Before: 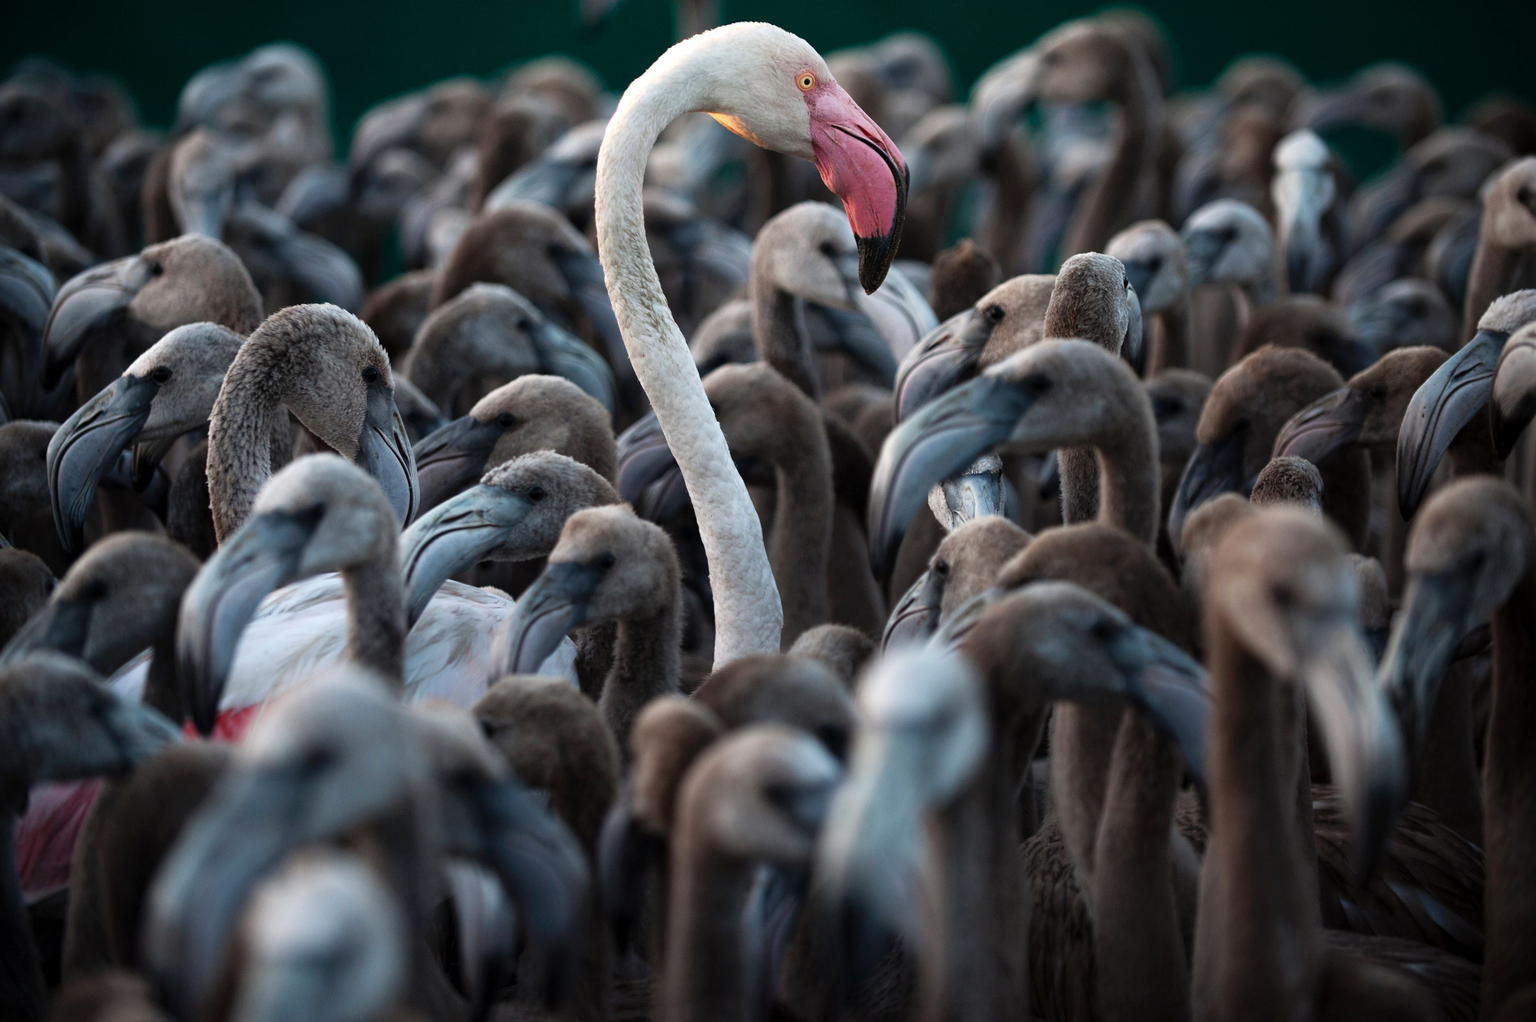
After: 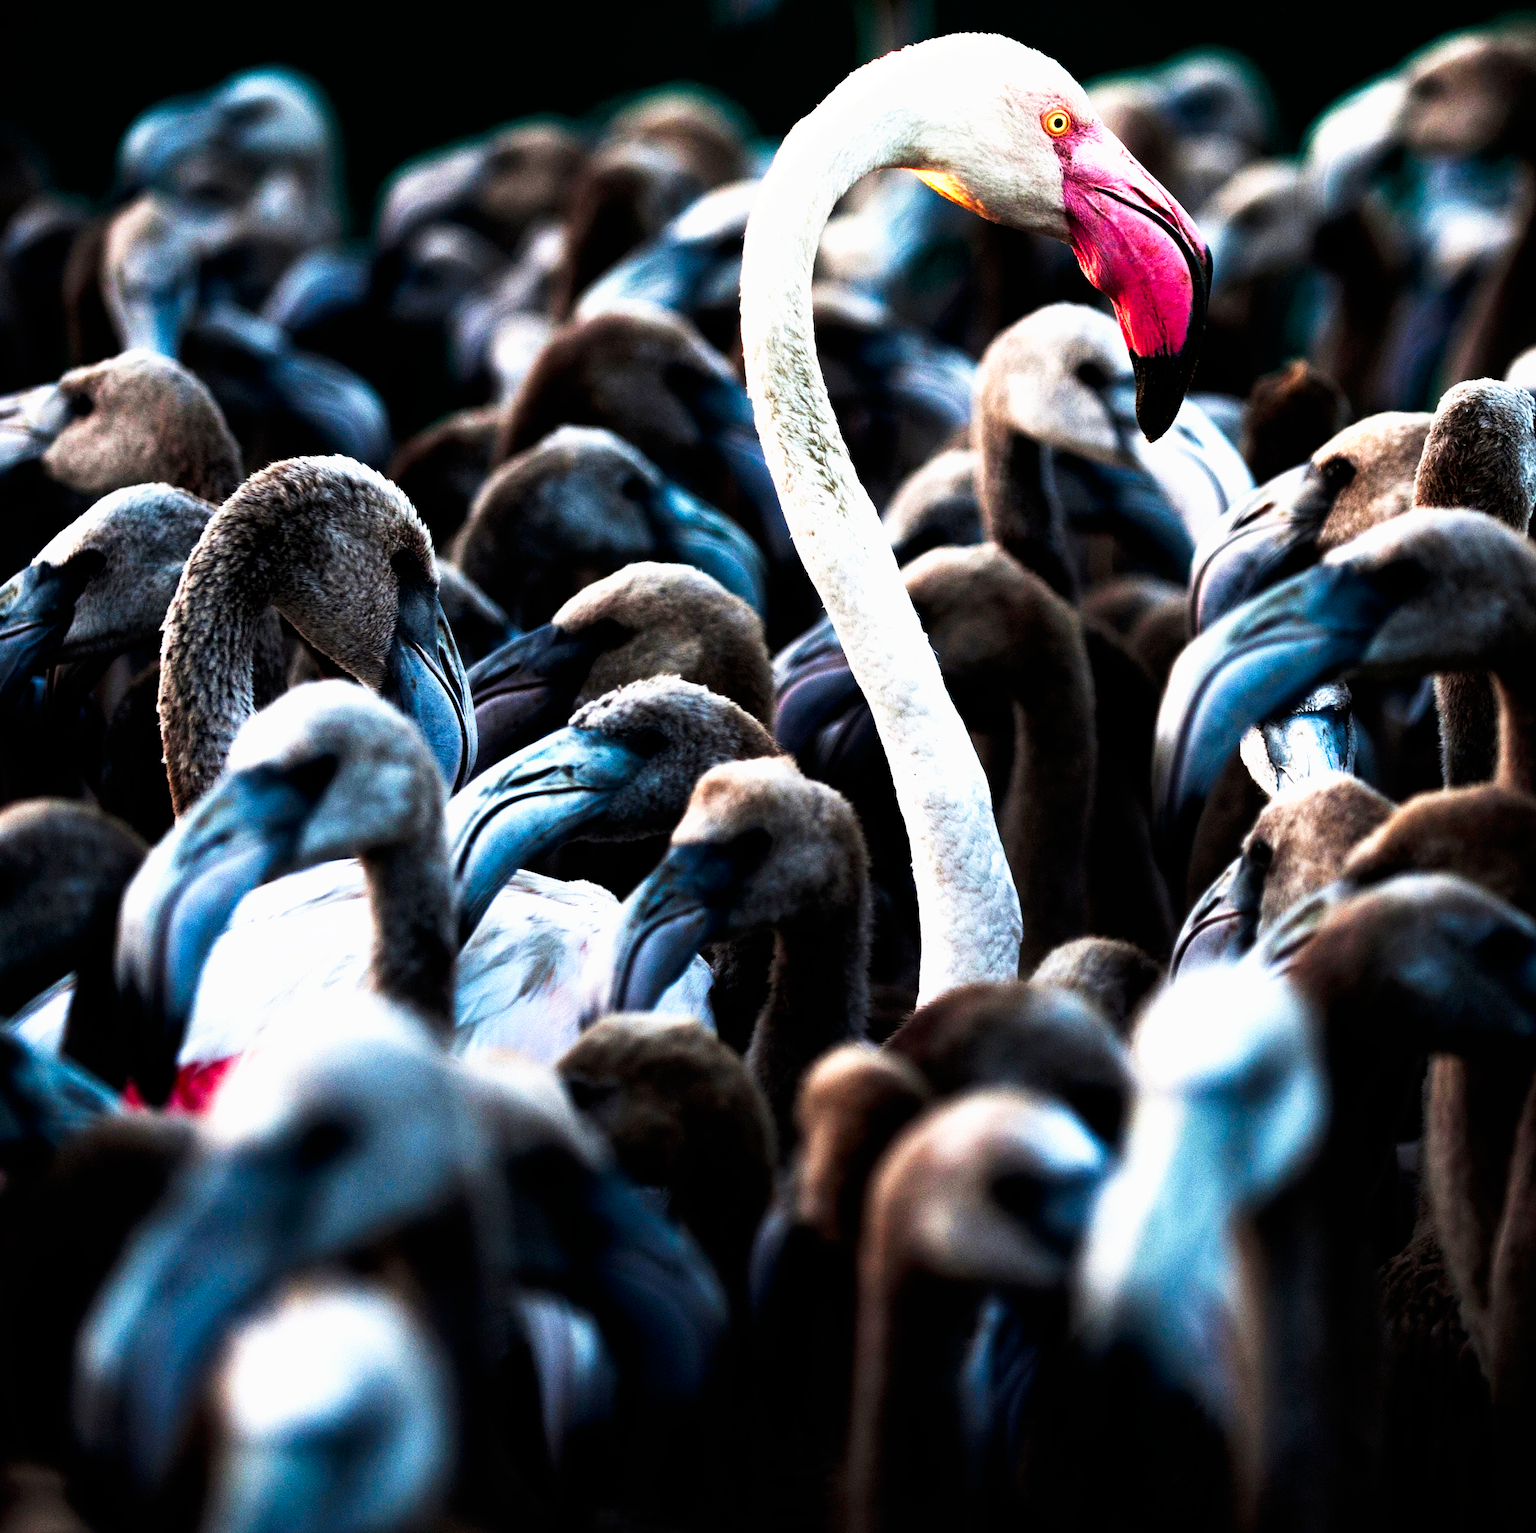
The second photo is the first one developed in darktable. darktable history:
crop and rotate: left 6.617%, right 26.717%
tone curve: curves: ch0 [(0, 0) (0.003, 0) (0.011, 0) (0.025, 0) (0.044, 0.001) (0.069, 0.003) (0.1, 0.003) (0.136, 0.006) (0.177, 0.014) (0.224, 0.056) (0.277, 0.128) (0.335, 0.218) (0.399, 0.346) (0.468, 0.512) (0.543, 0.713) (0.623, 0.898) (0.709, 0.987) (0.801, 0.99) (0.898, 0.99) (1, 1)], preserve colors none
